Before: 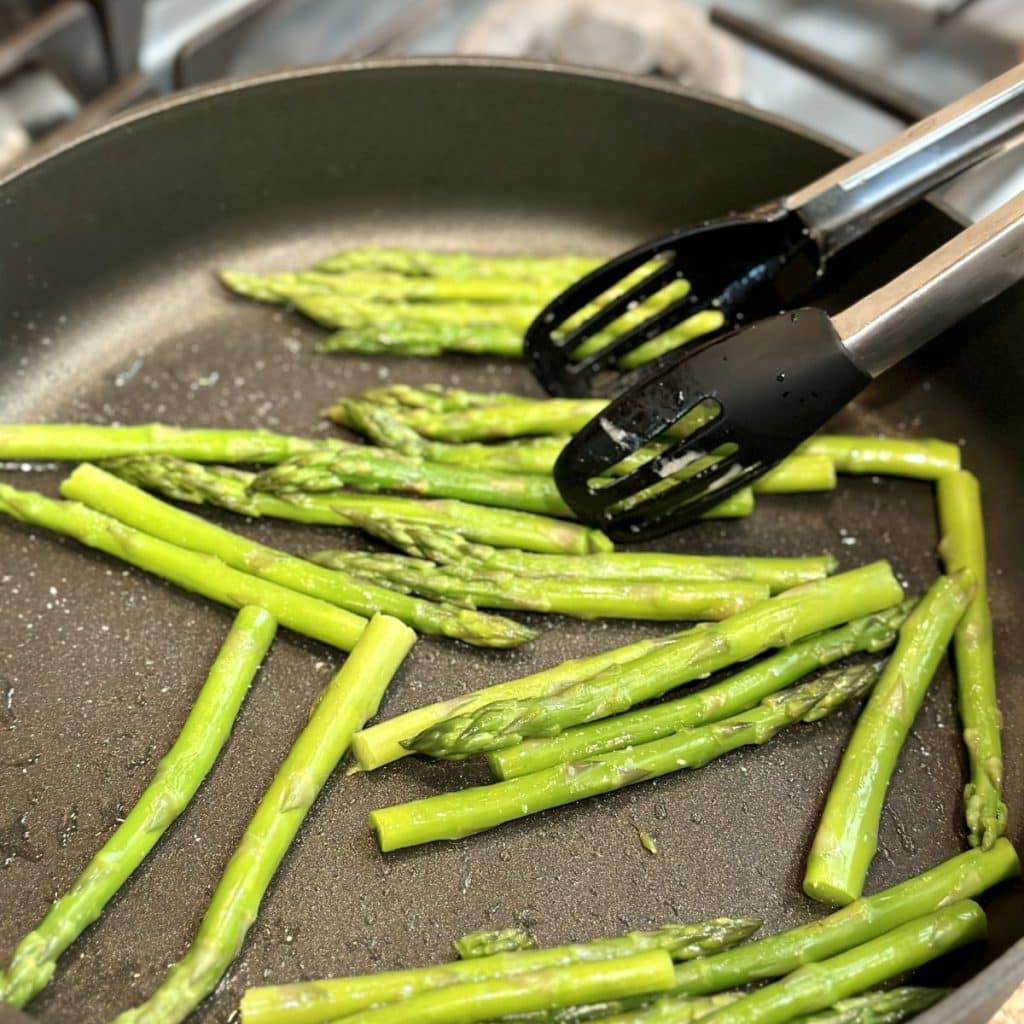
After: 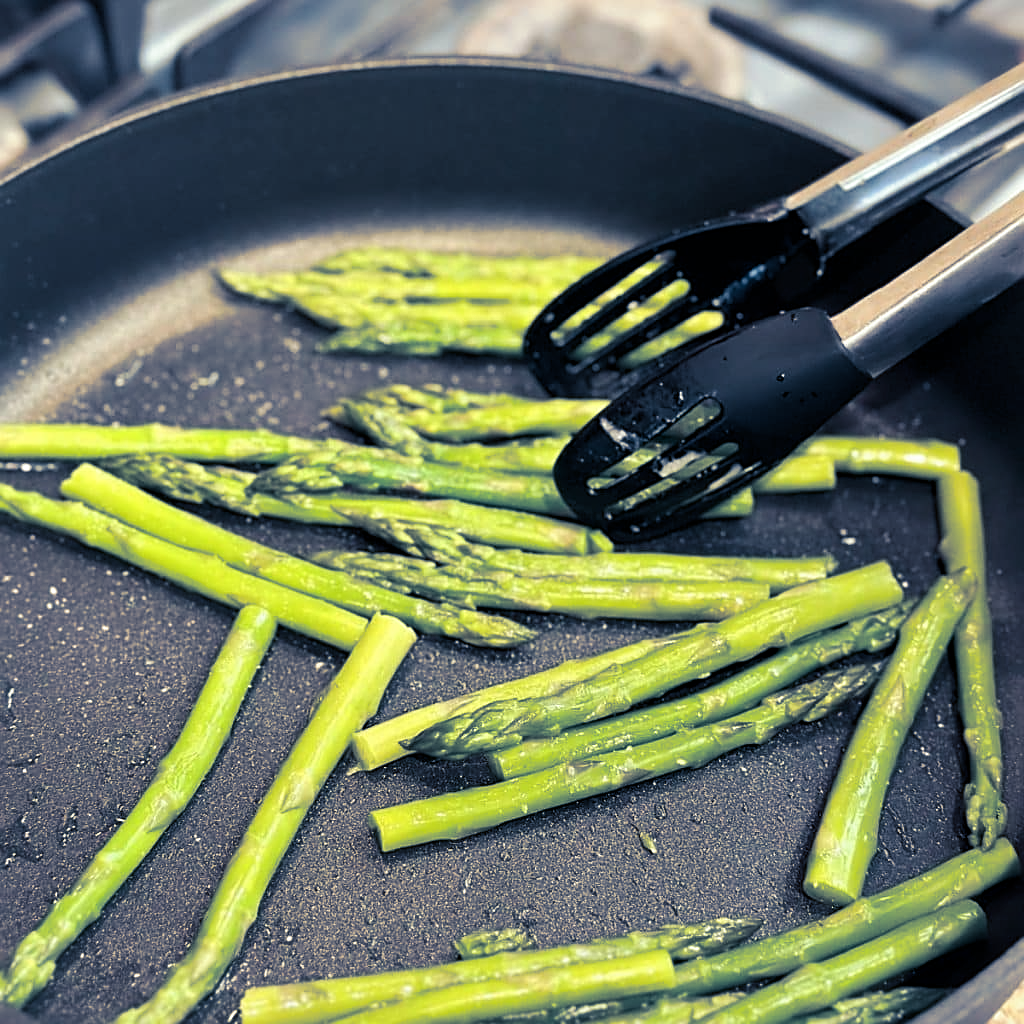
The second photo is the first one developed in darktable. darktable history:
split-toning: shadows › hue 226.8°, shadows › saturation 0.84
sharpen: on, module defaults
